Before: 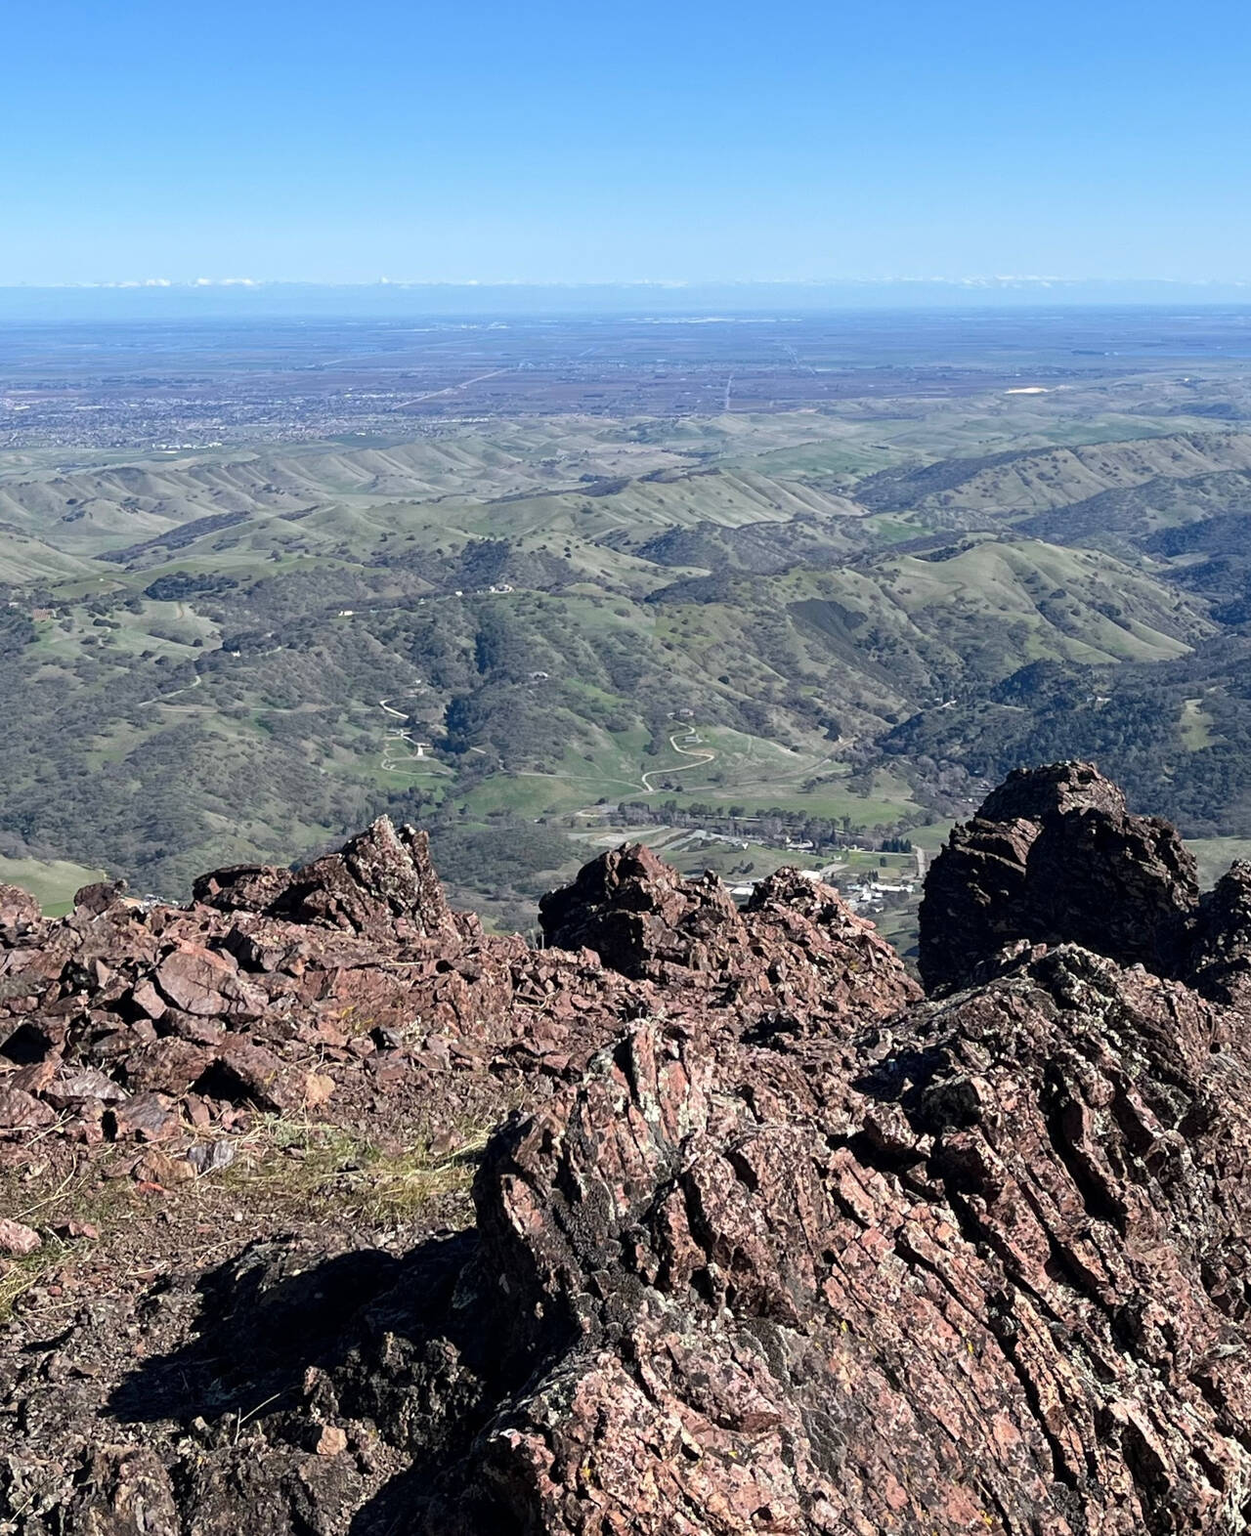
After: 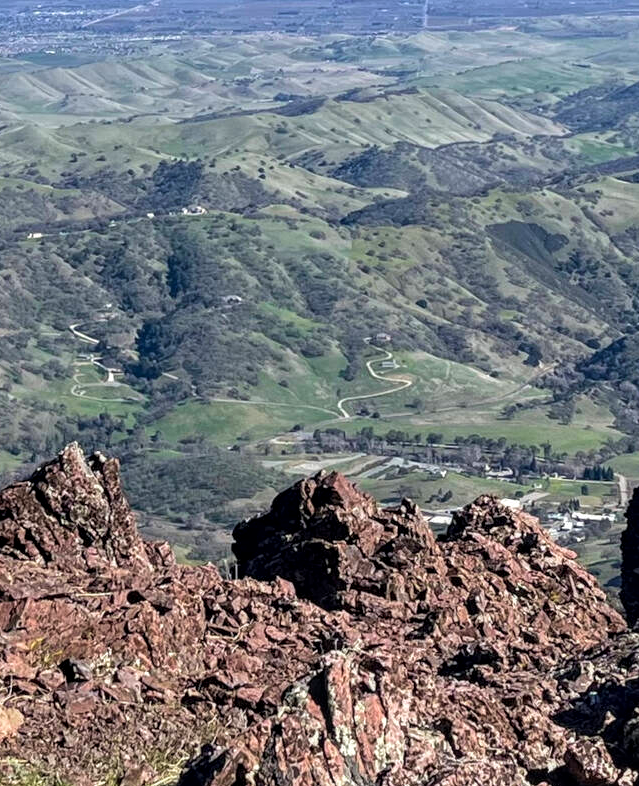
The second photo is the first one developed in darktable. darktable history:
velvia: on, module defaults
local contrast: detail 130%
crop: left 25%, top 25%, right 25%, bottom 25%
